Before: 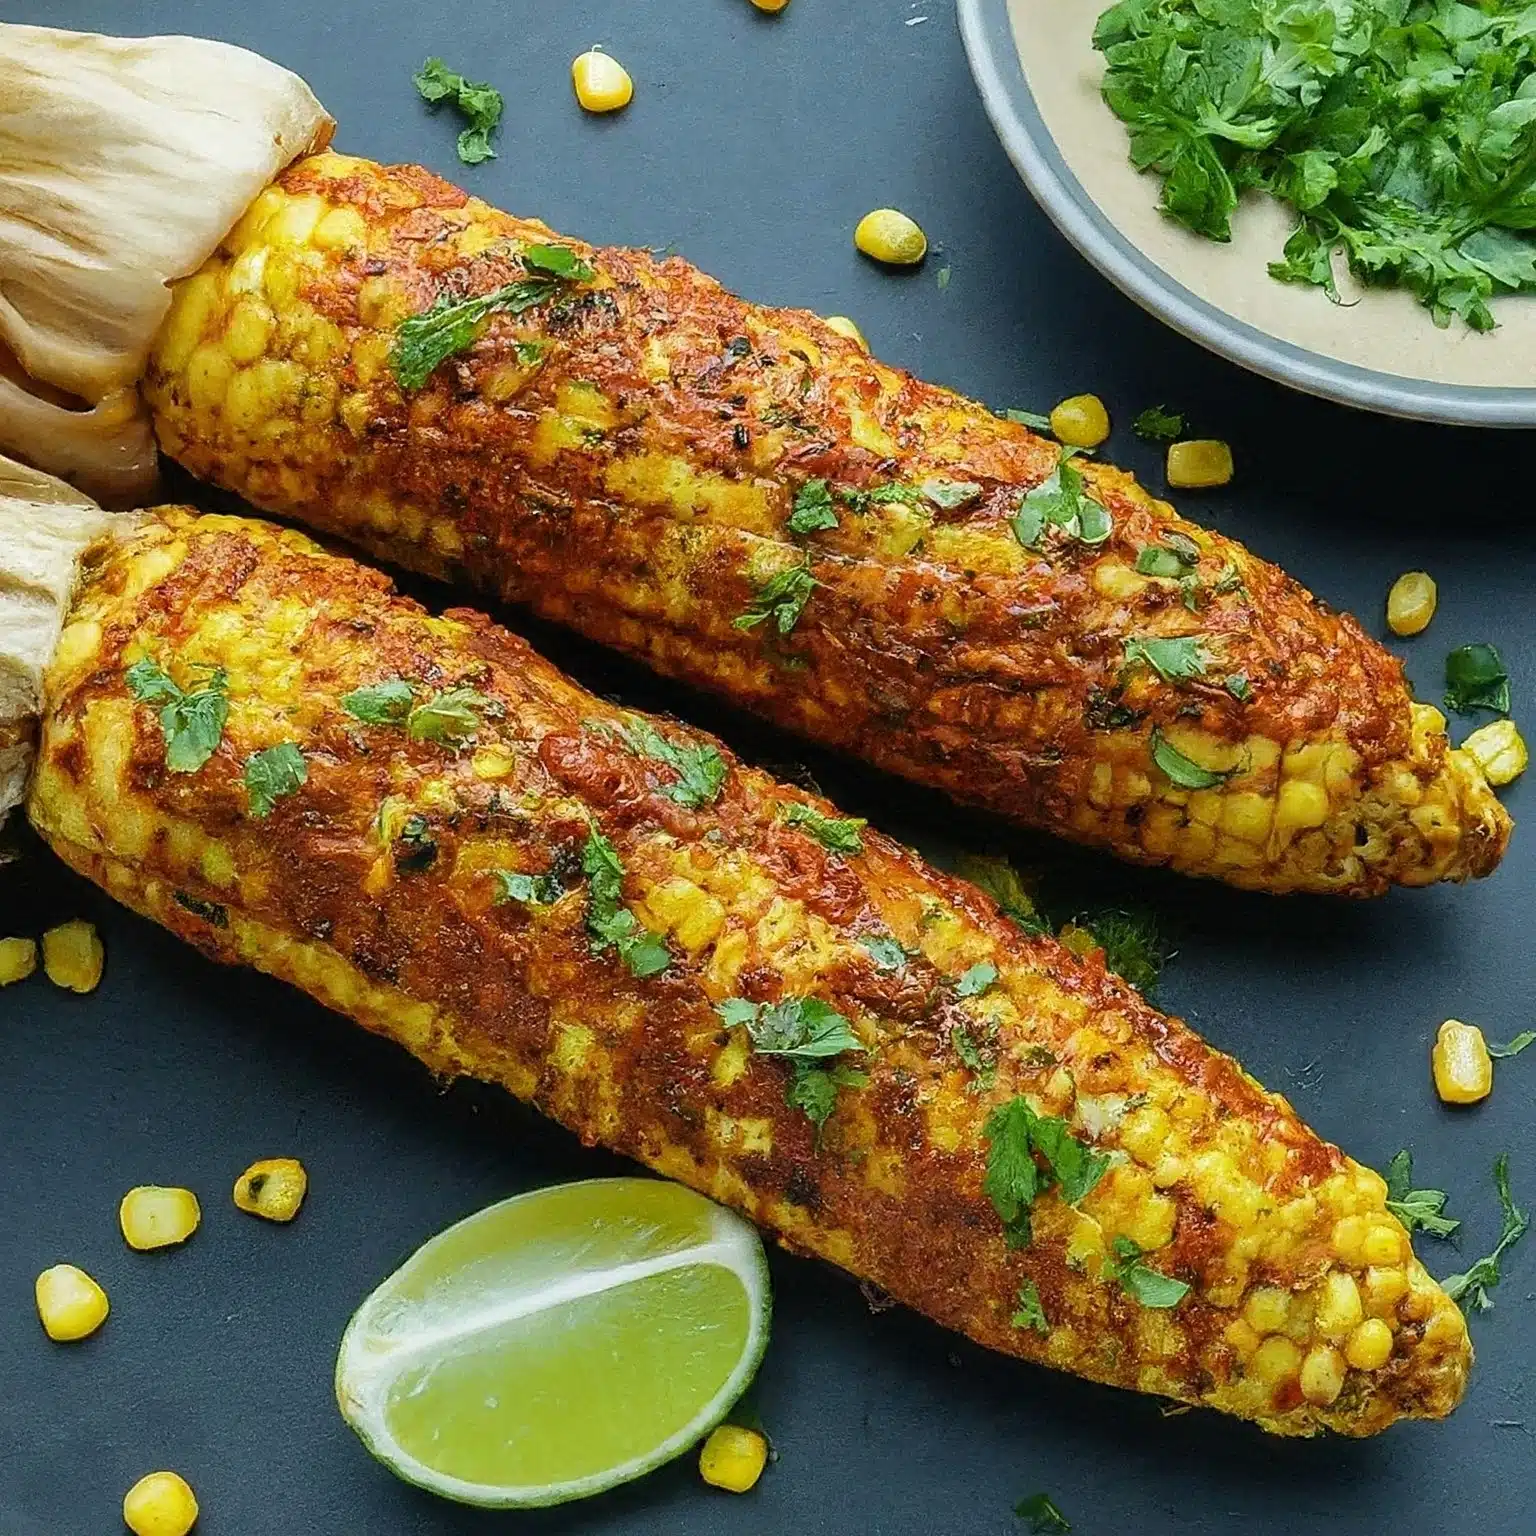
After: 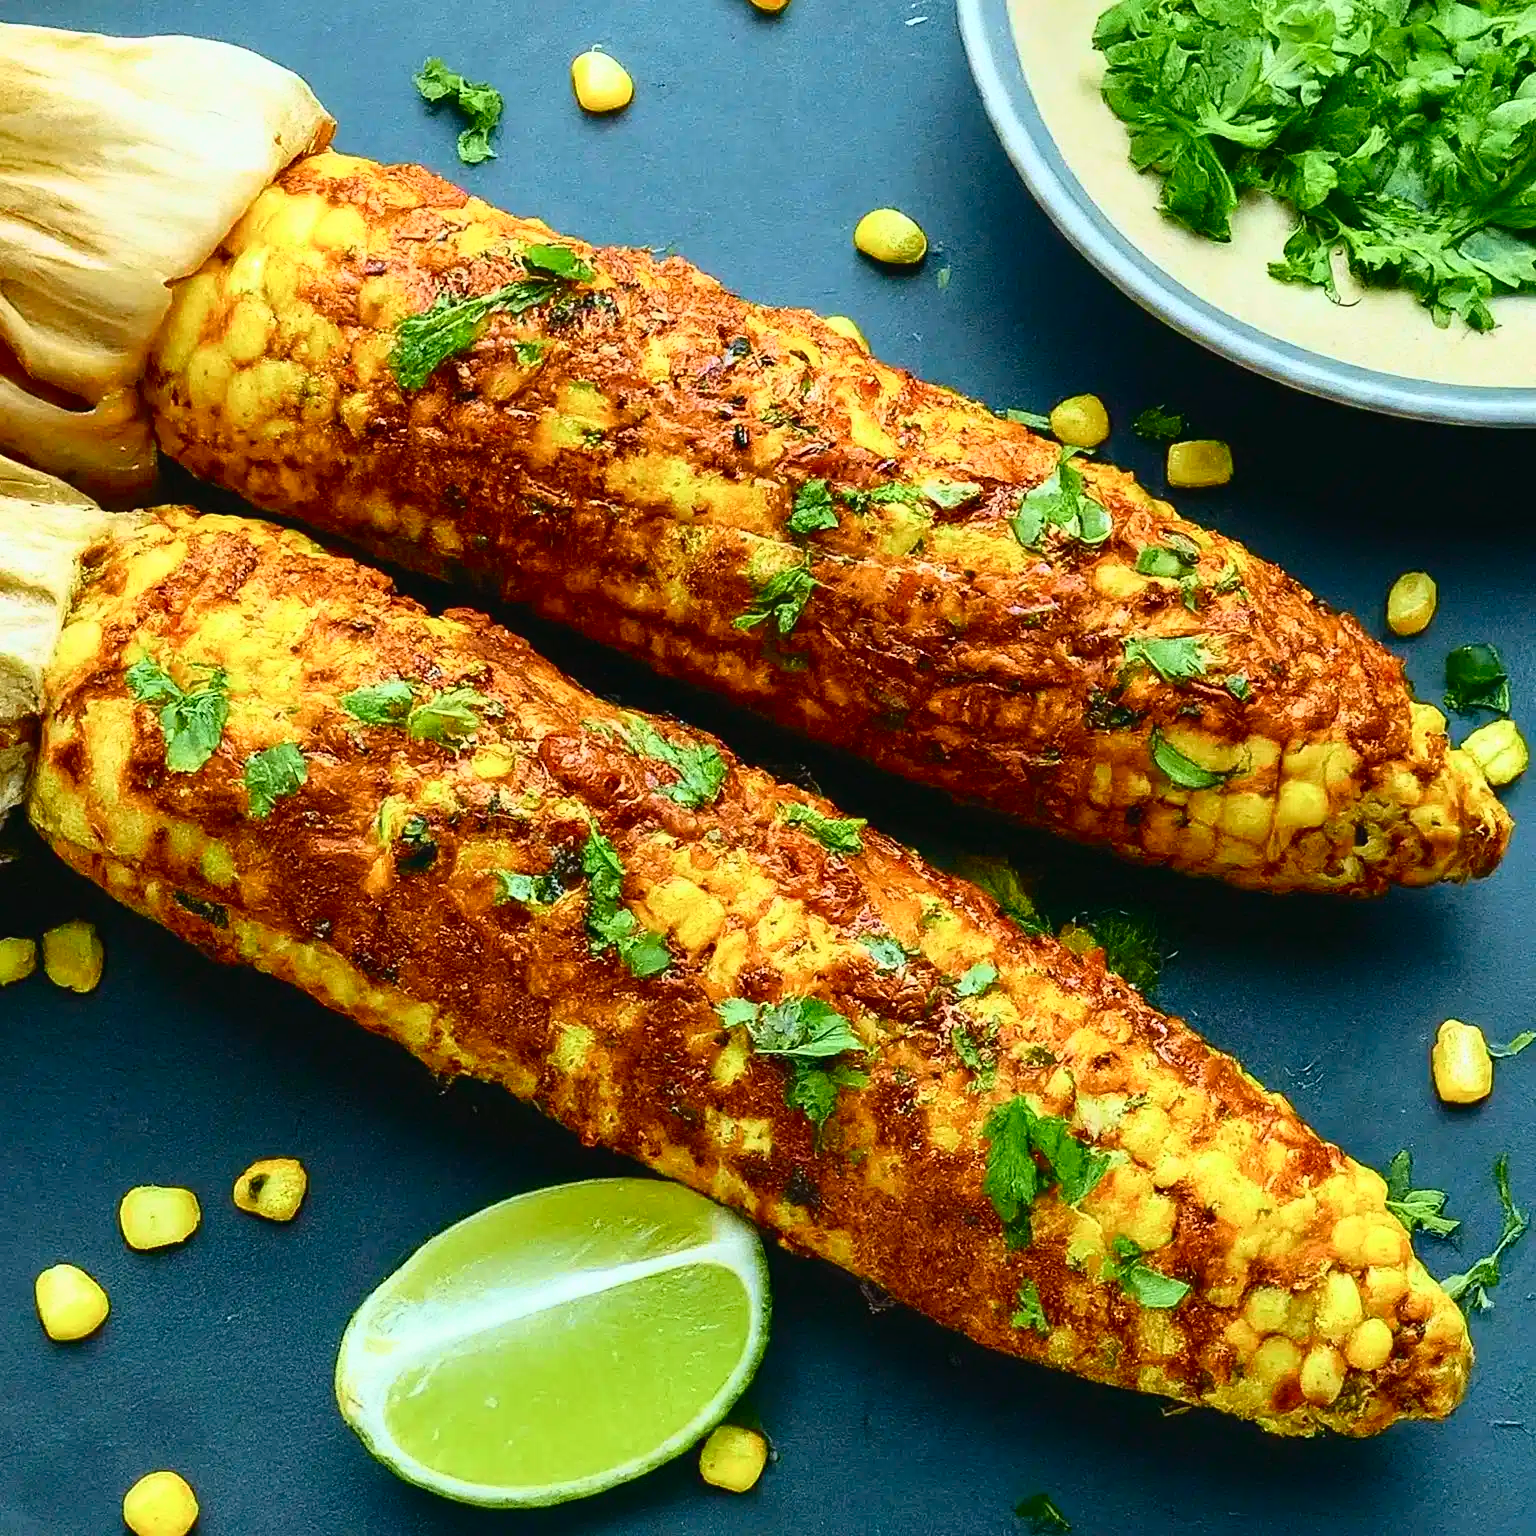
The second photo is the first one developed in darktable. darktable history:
tone curve: curves: ch0 [(0, 0.018) (0.162, 0.128) (0.434, 0.478) (0.667, 0.785) (0.819, 0.943) (1, 0.991)]; ch1 [(0, 0) (0.402, 0.36) (0.476, 0.449) (0.506, 0.505) (0.523, 0.518) (0.579, 0.626) (0.641, 0.668) (0.693, 0.745) (0.861, 0.934) (1, 1)]; ch2 [(0, 0) (0.424, 0.388) (0.483, 0.472) (0.503, 0.505) (0.521, 0.519) (0.547, 0.581) (0.582, 0.648) (0.699, 0.759) (0.997, 0.858)], color space Lab, independent channels
